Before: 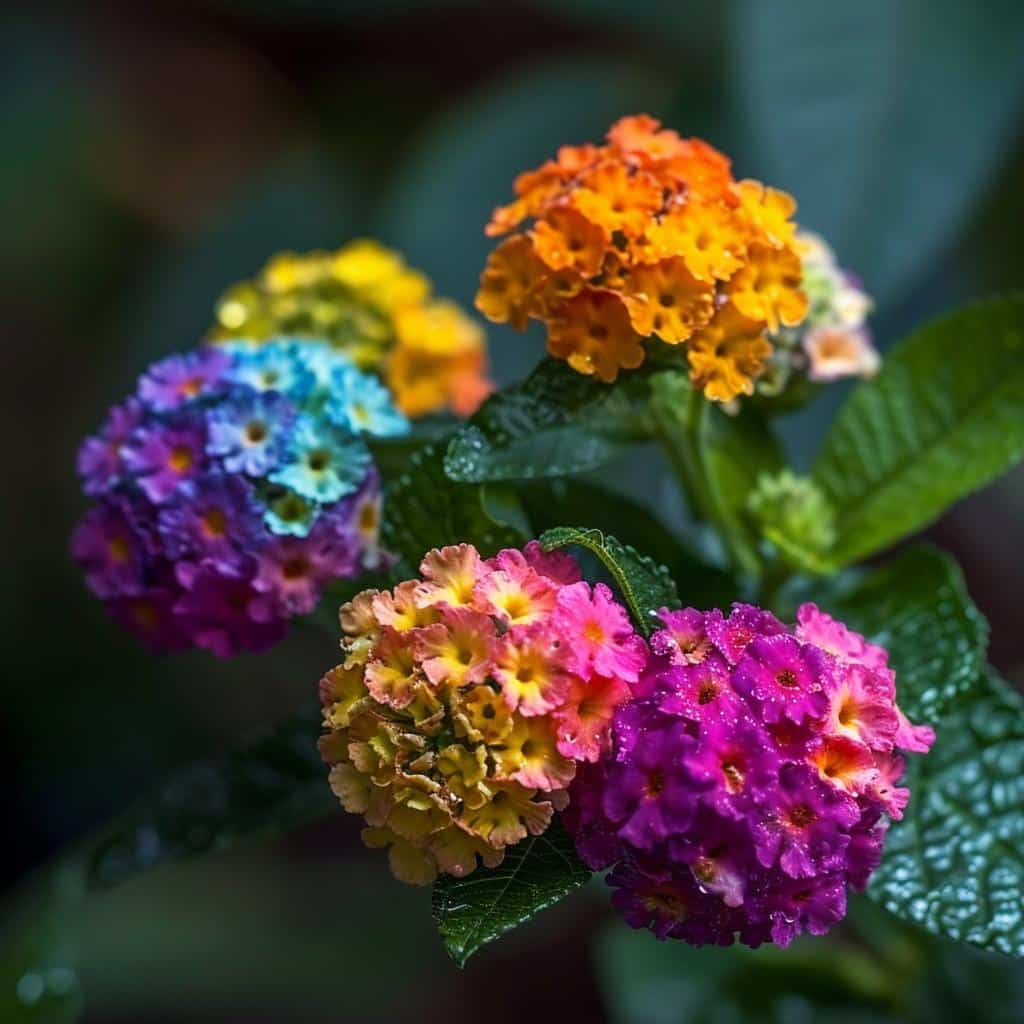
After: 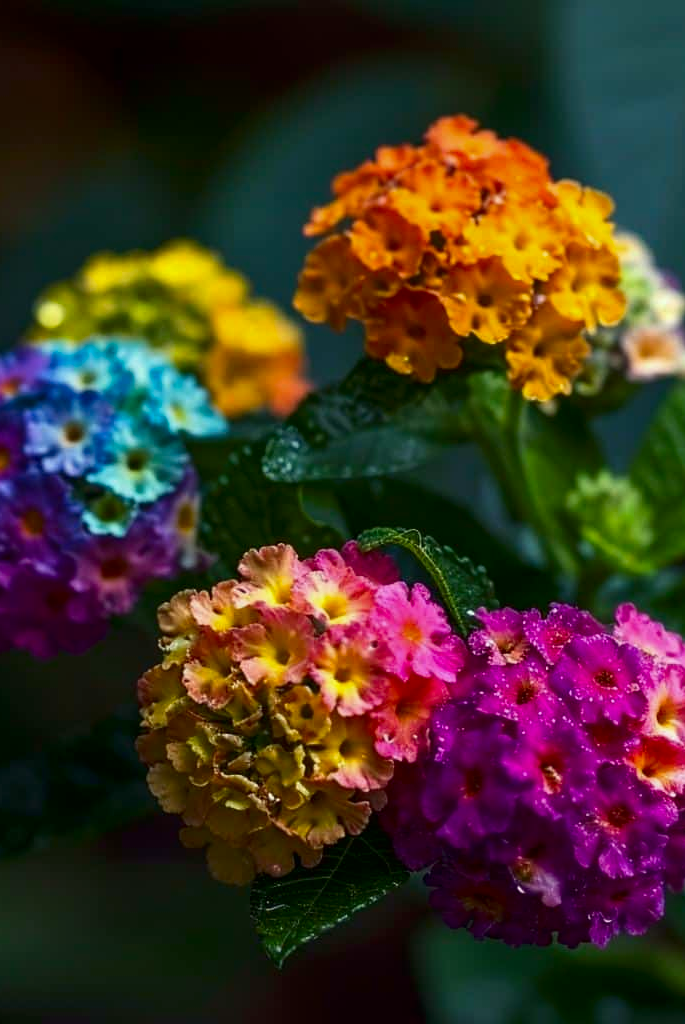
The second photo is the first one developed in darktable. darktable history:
contrast brightness saturation: contrast 0.07, brightness -0.13, saturation 0.063
crop and rotate: left 17.79%, right 15.297%
color correction: highlights a* -4.45, highlights b* 6.77
